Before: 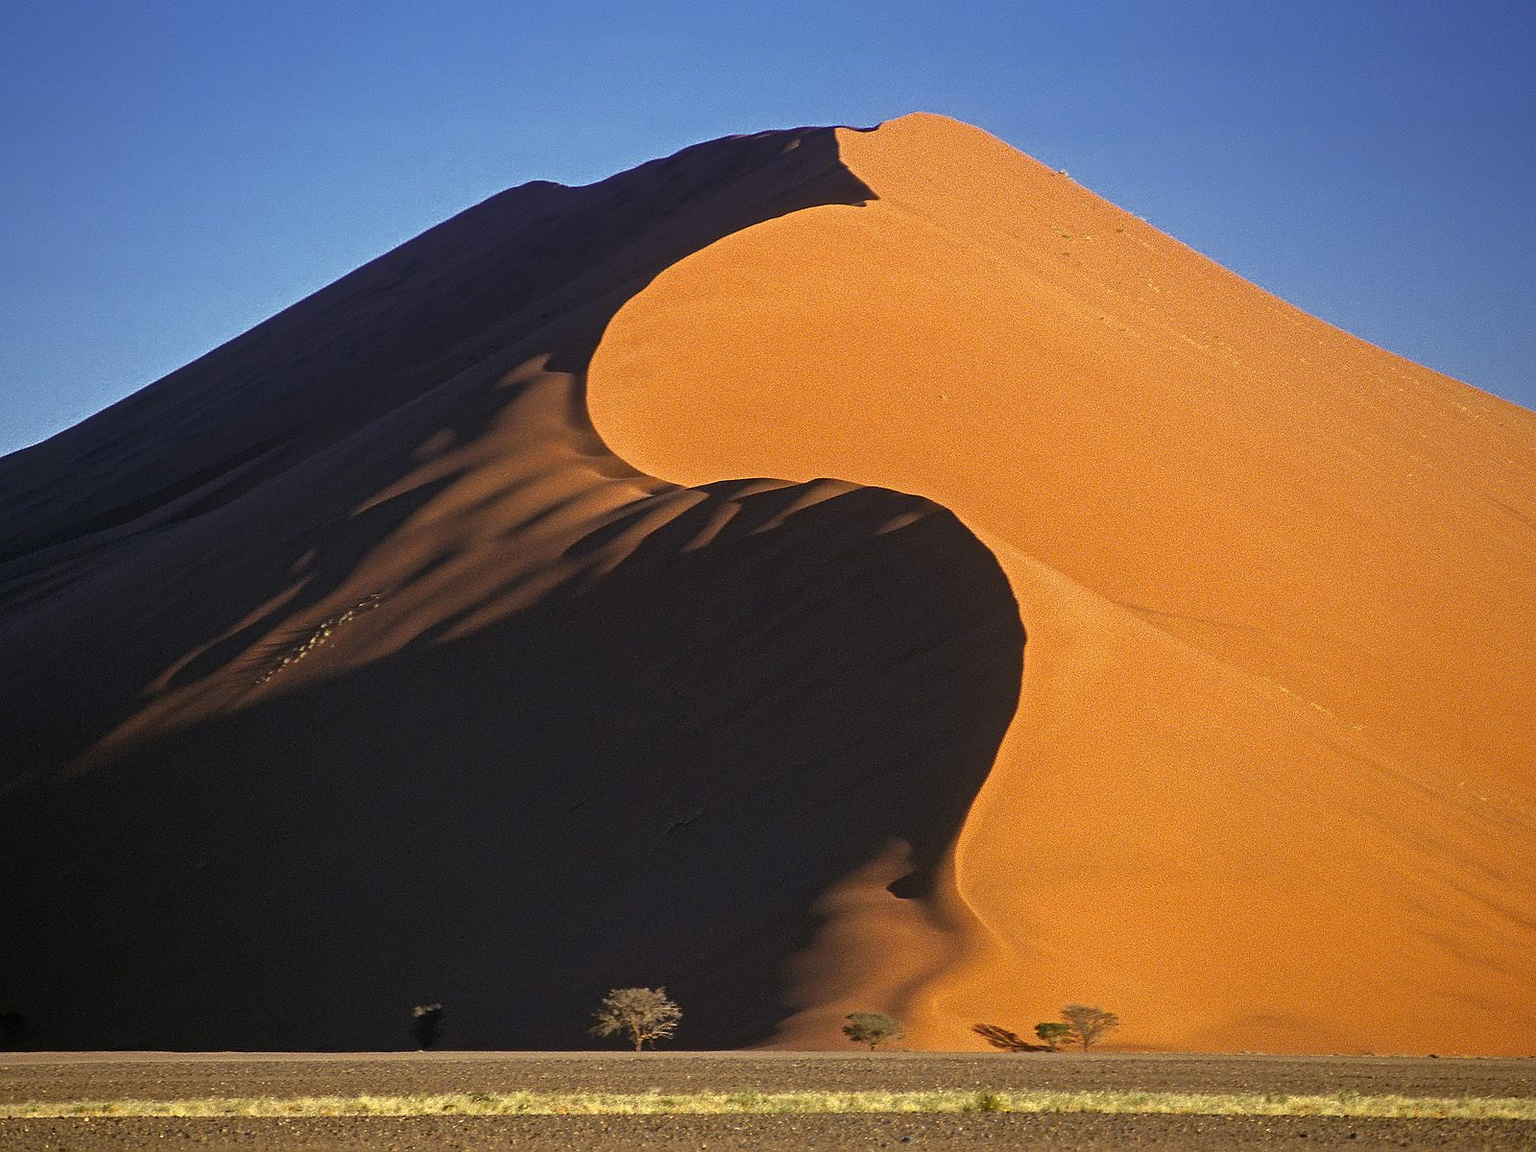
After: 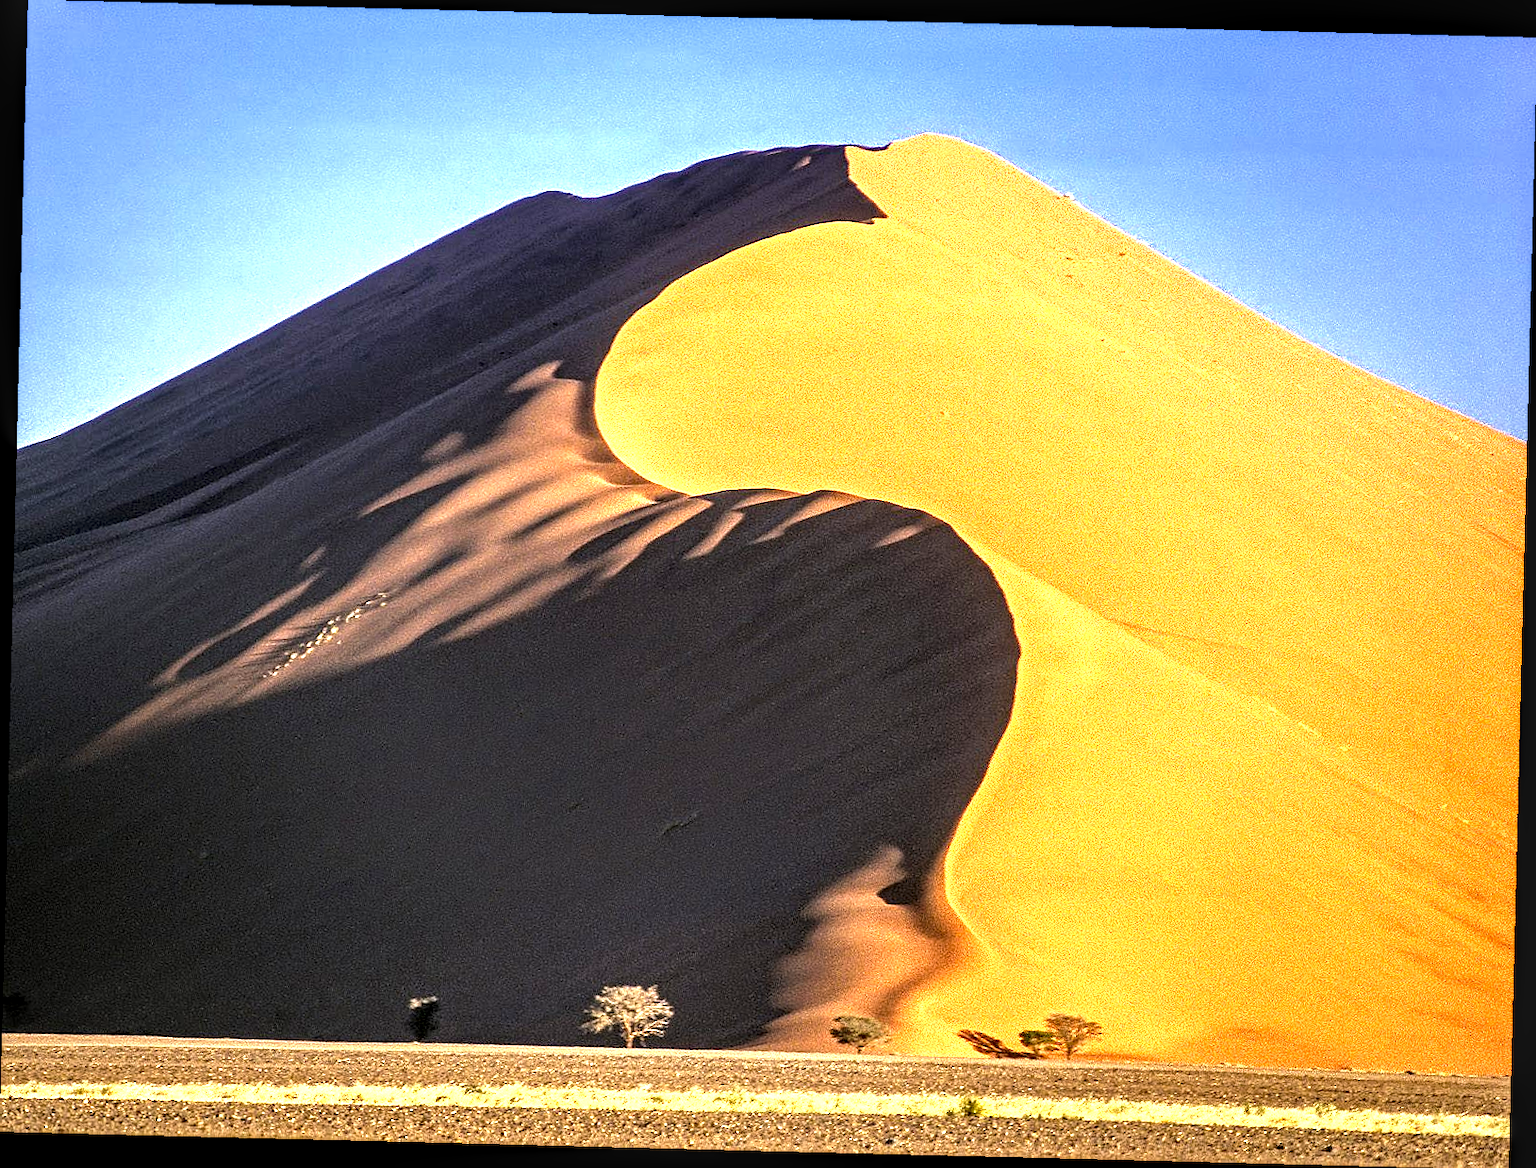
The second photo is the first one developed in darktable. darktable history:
exposure: black level correction 0.001, exposure 1.12 EV, compensate highlight preservation false
crop and rotate: angle -1.45°
tone equalizer: -8 EV -0.75 EV, -7 EV -0.72 EV, -6 EV -0.595 EV, -5 EV -0.371 EV, -3 EV 0.402 EV, -2 EV 0.6 EV, -1 EV 0.692 EV, +0 EV 0.73 EV
local contrast: highlights 18%, detail 188%
color balance rgb: highlights gain › chroma 1.567%, highlights gain › hue 56.66°, perceptual saturation grading › global saturation 0.118%
